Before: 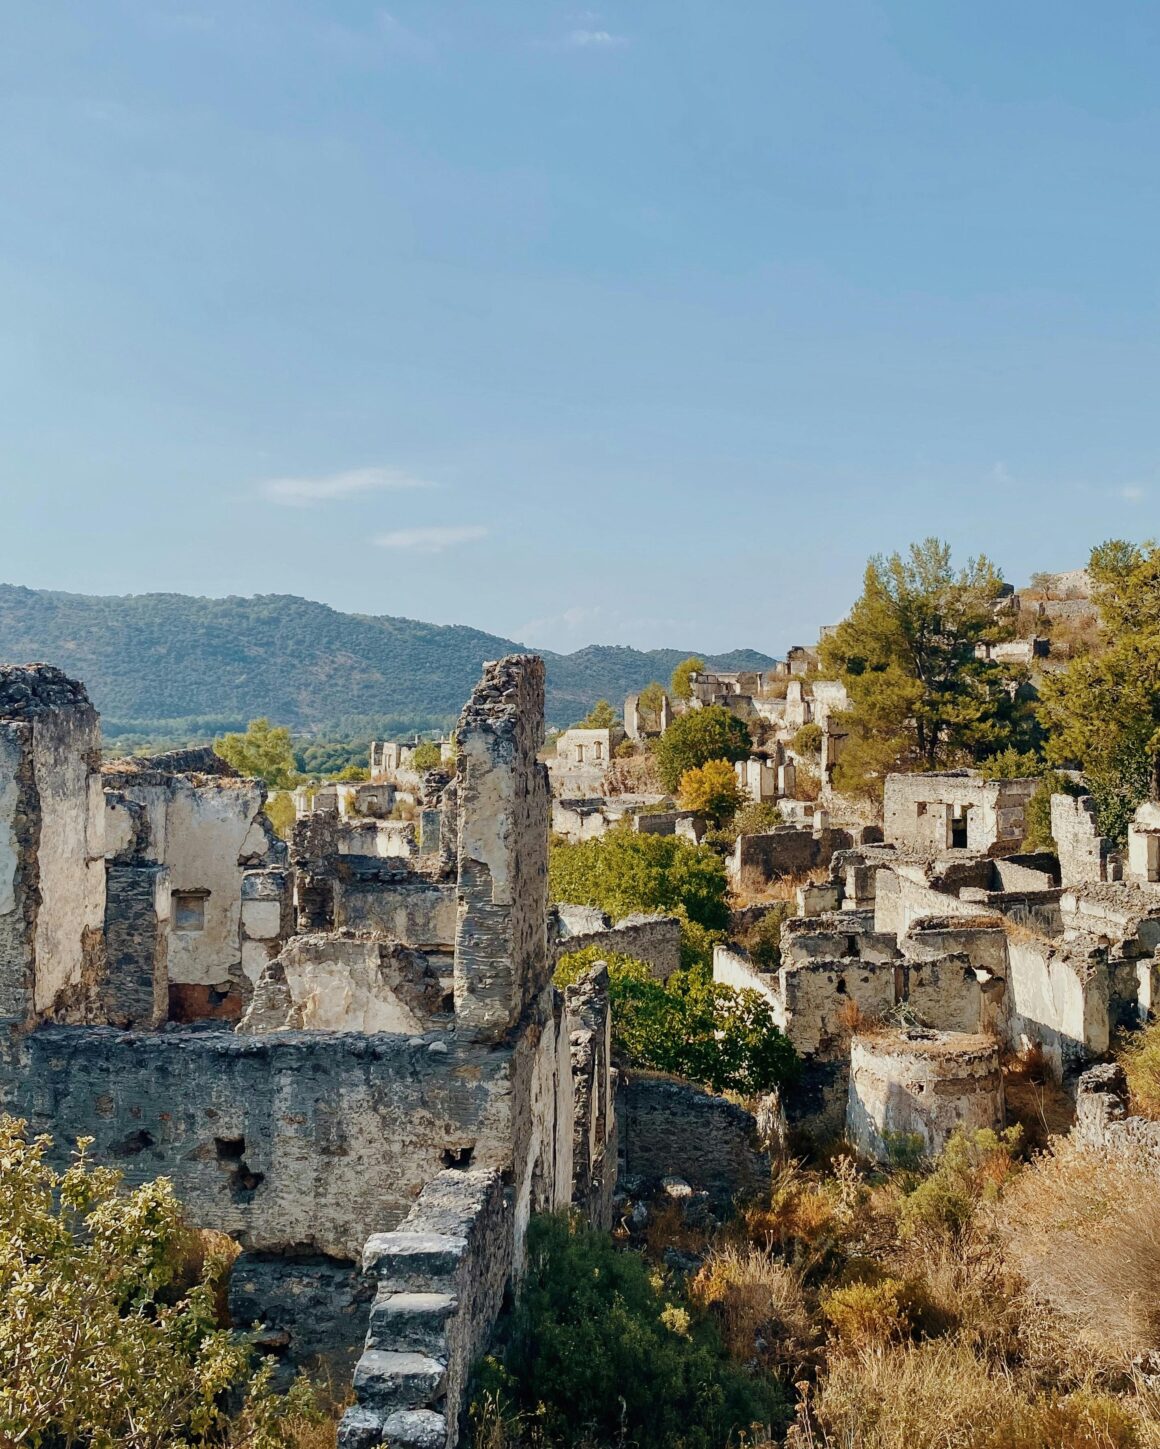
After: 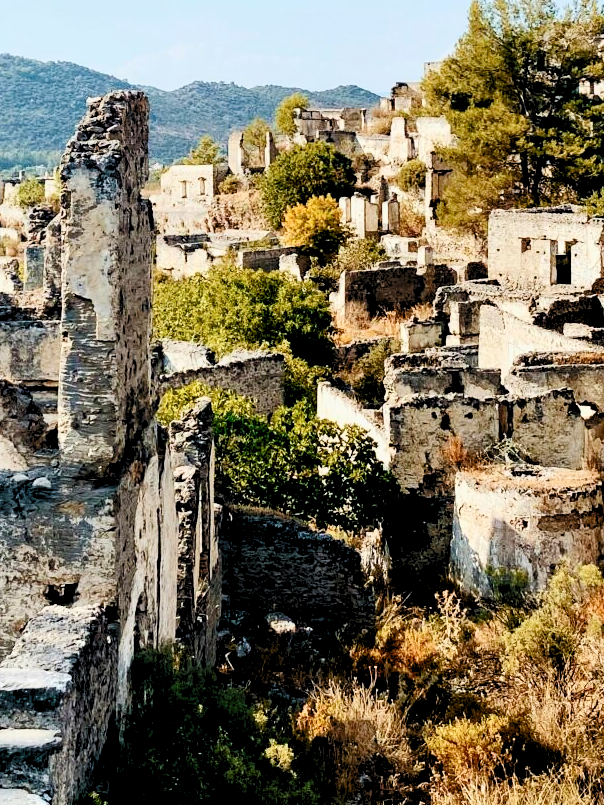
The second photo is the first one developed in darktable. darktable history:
contrast brightness saturation: contrast 0.292
crop: left 34.153%, top 38.95%, right 13.692%, bottom 5.458%
tone curve: curves: ch0 [(0, 0.032) (0.181, 0.156) (0.751, 0.762) (1, 1)], color space Lab, independent channels, preserve colors none
levels: white 99.88%, levels [0.093, 0.434, 0.988]
